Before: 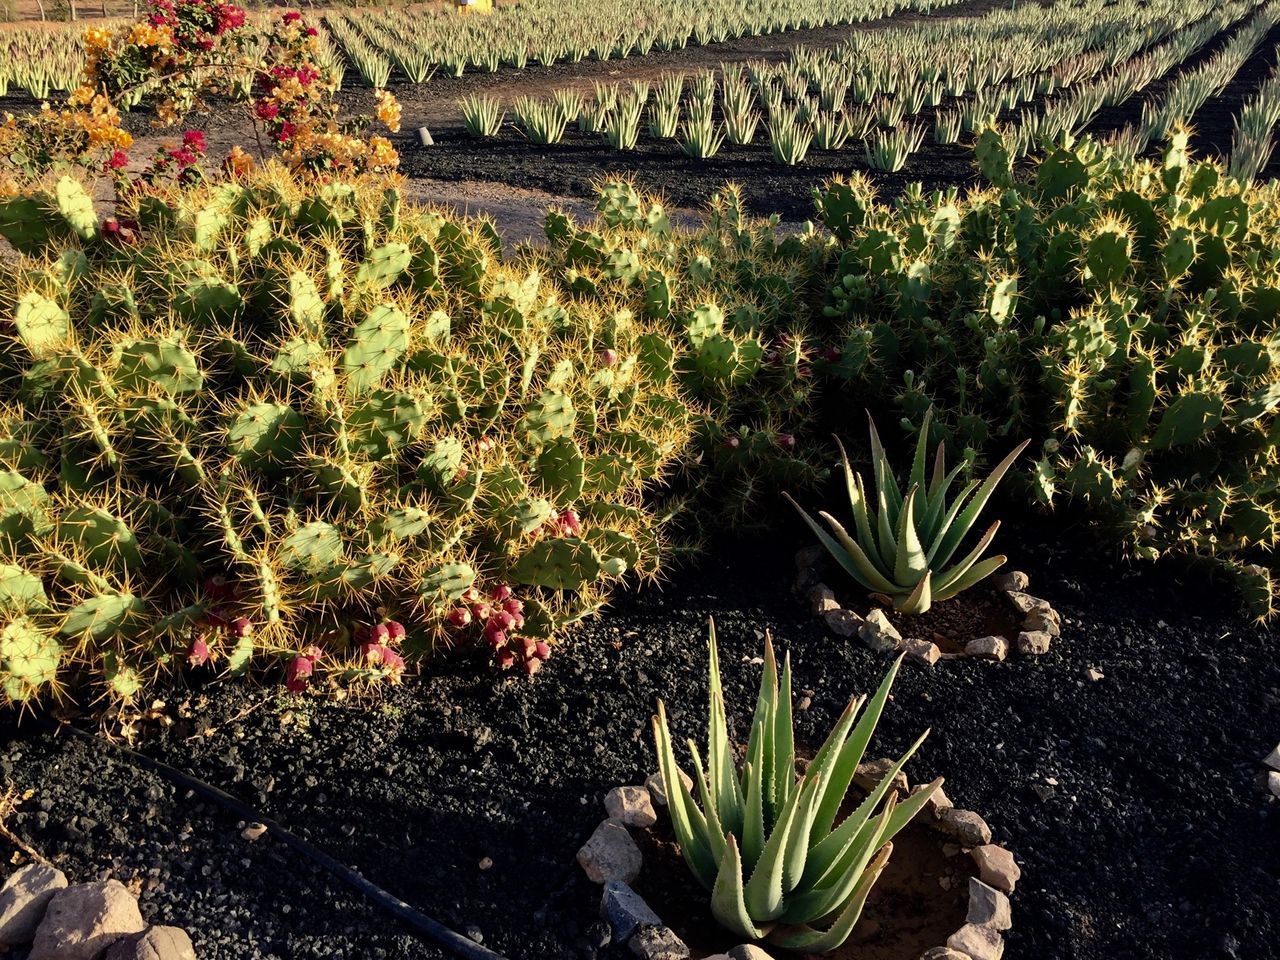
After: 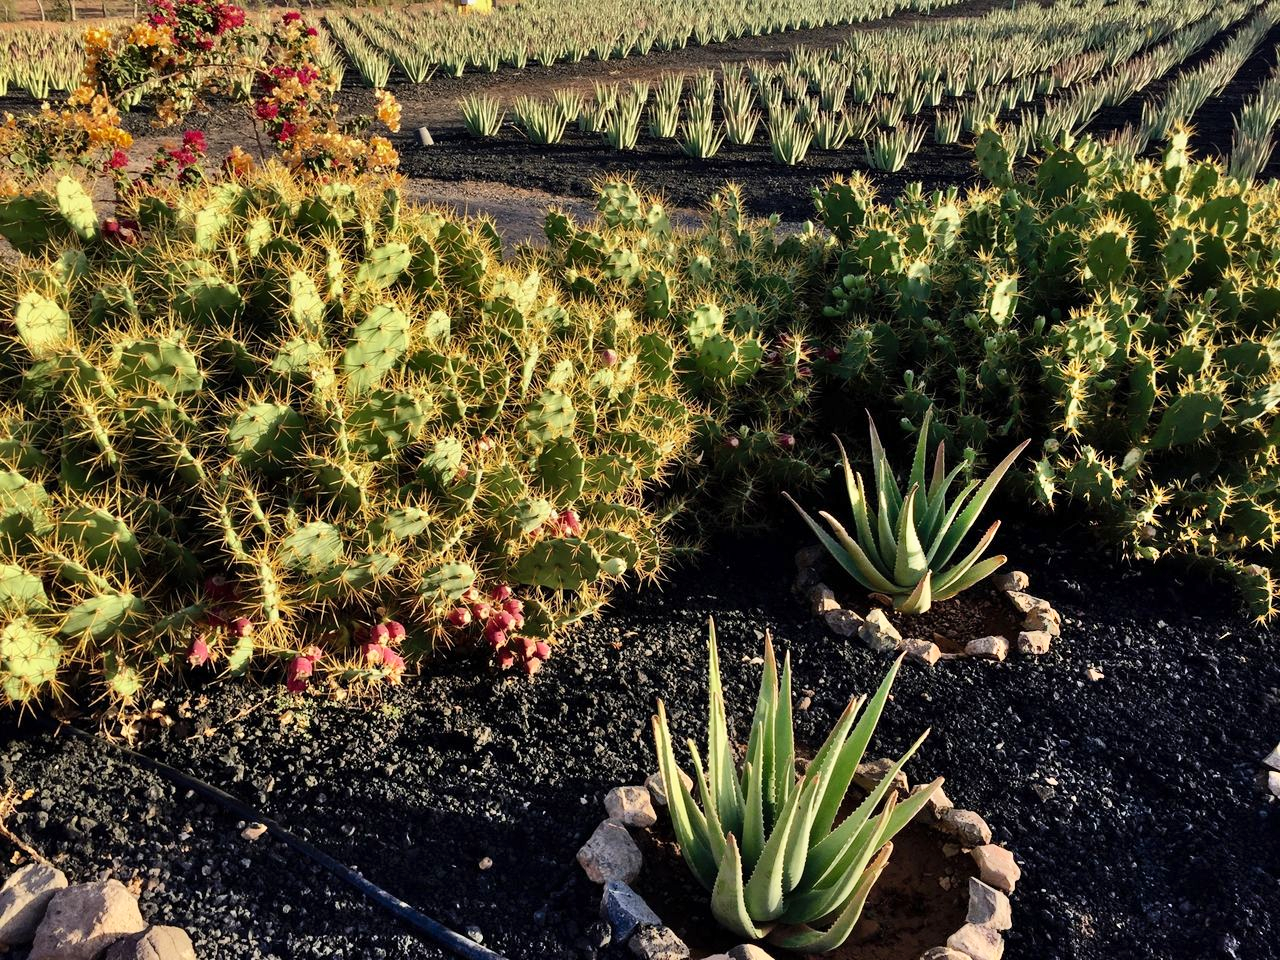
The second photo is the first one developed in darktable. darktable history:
shadows and highlights: shadows 51.9, highlights -28.58, soften with gaussian
